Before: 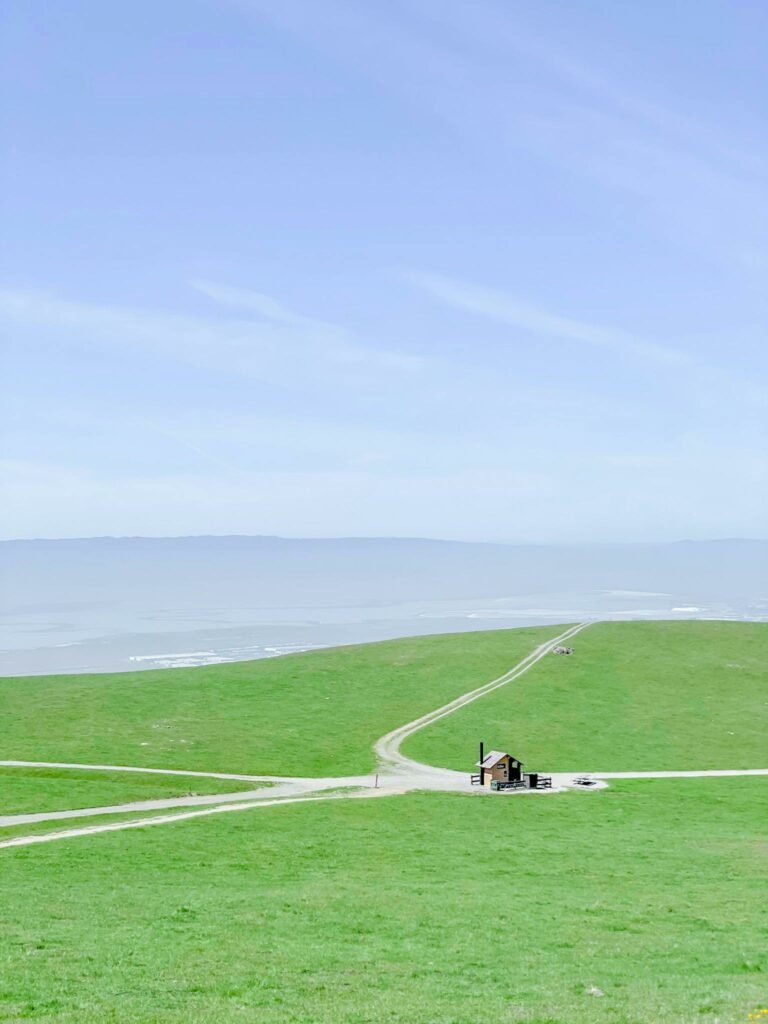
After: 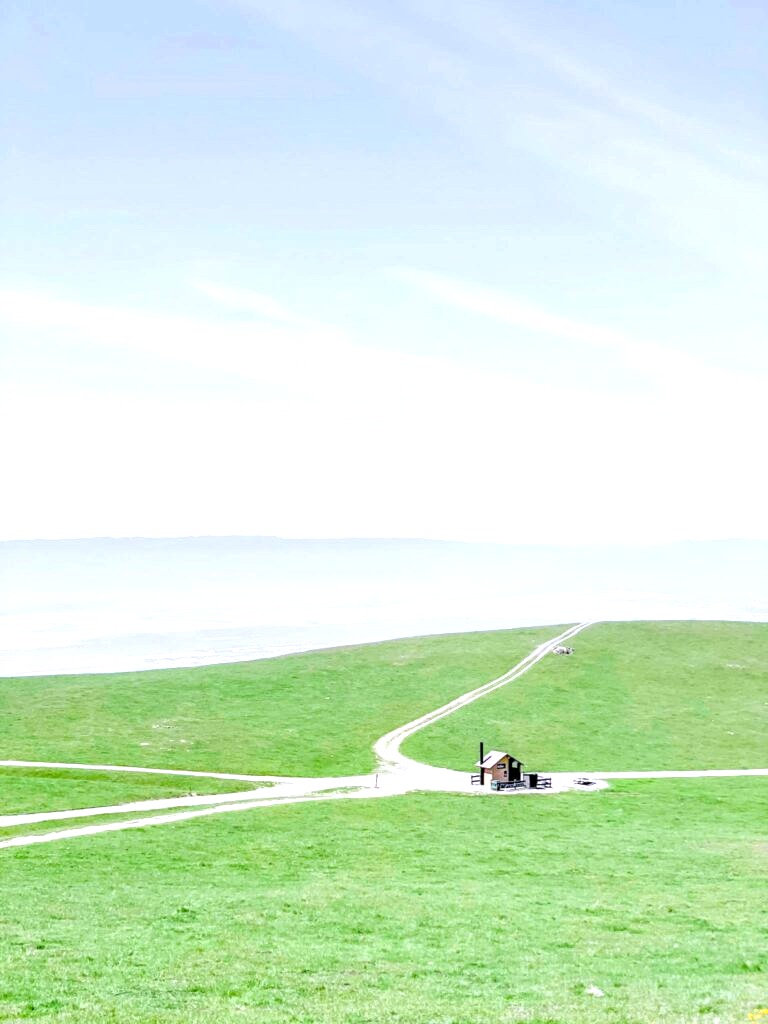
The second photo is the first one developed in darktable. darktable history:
white balance: red 1.066, blue 1.119
local contrast: highlights 83%, shadows 81%
exposure: exposure 0.669 EV, compensate highlight preservation false
